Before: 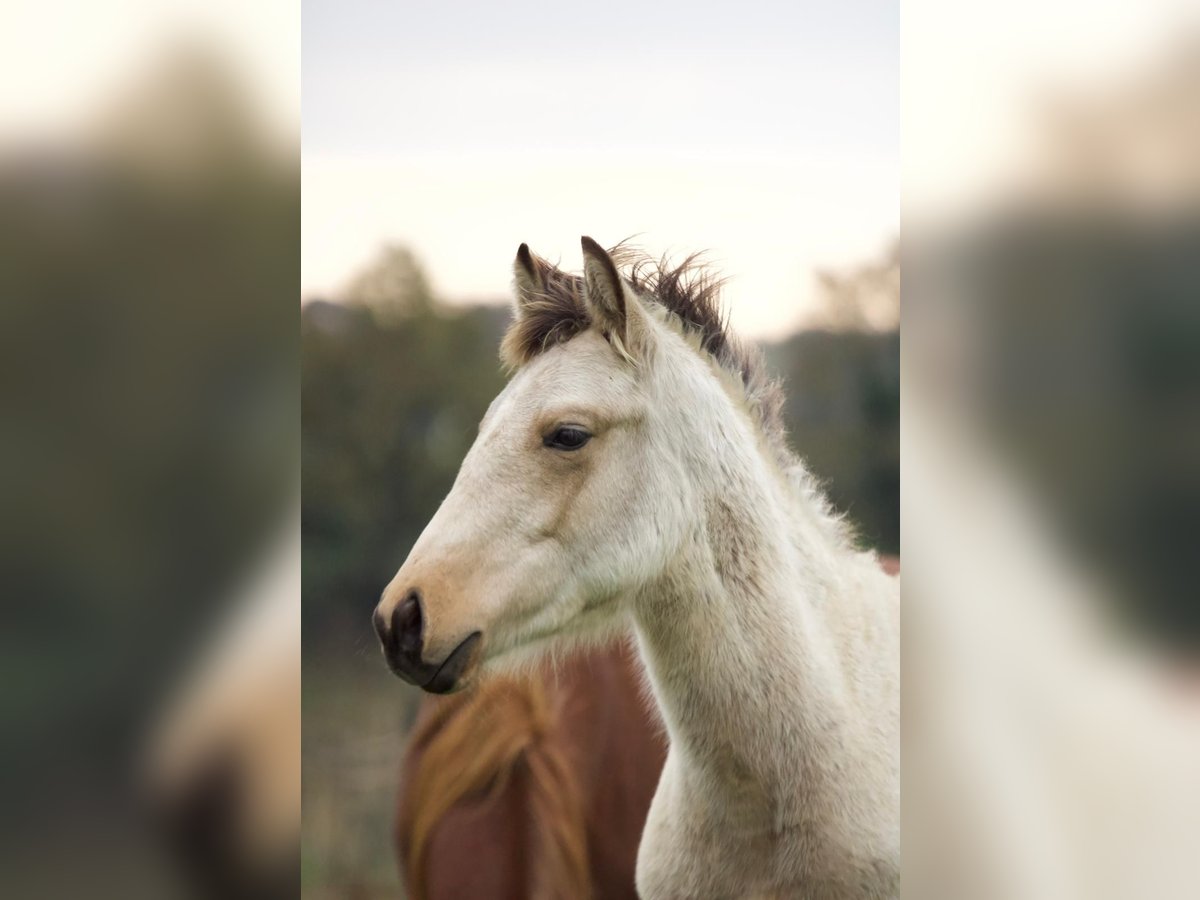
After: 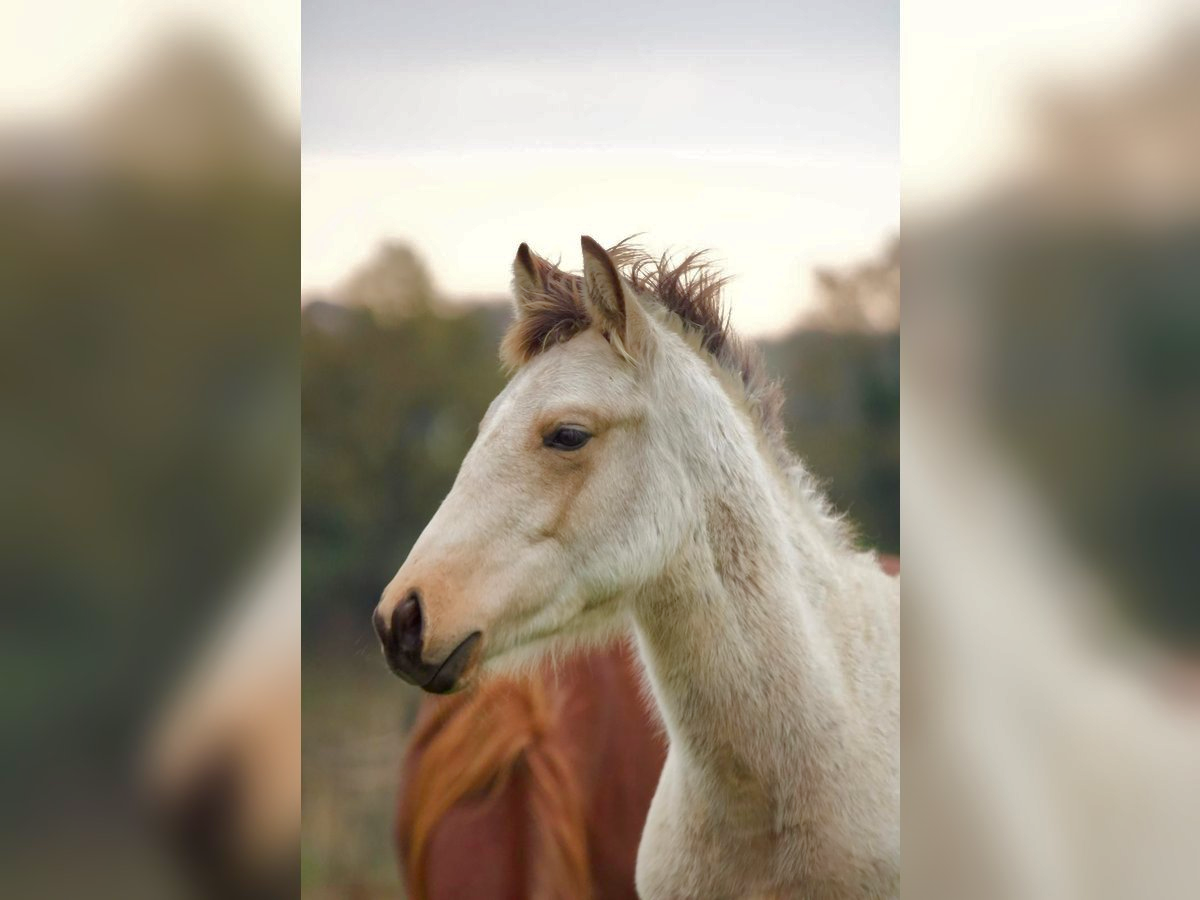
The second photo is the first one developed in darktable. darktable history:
color zones: curves: ch1 [(0.24, 0.629) (0.75, 0.5)]; ch2 [(0.255, 0.454) (0.745, 0.491)]
shadows and highlights: shadows 39.3, highlights -59.75
color balance rgb: perceptual saturation grading › global saturation 0.563%, perceptual saturation grading › highlights -31.003%, perceptual saturation grading › mid-tones 5.346%, perceptual saturation grading › shadows 18.244%, global vibrance 9.514%
